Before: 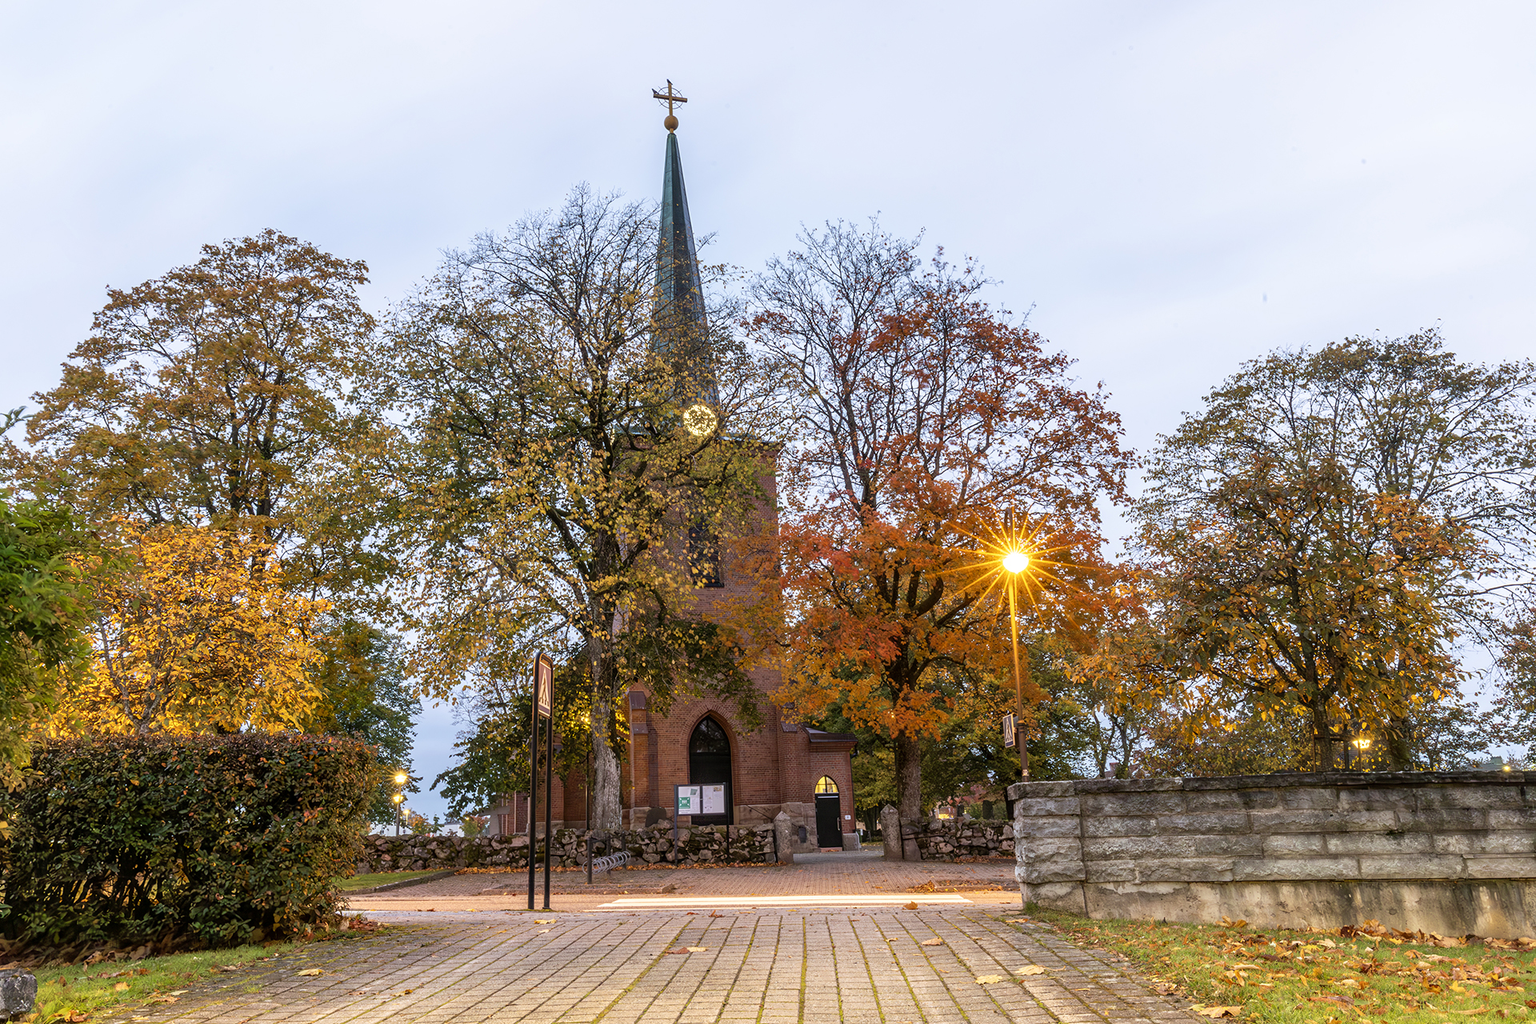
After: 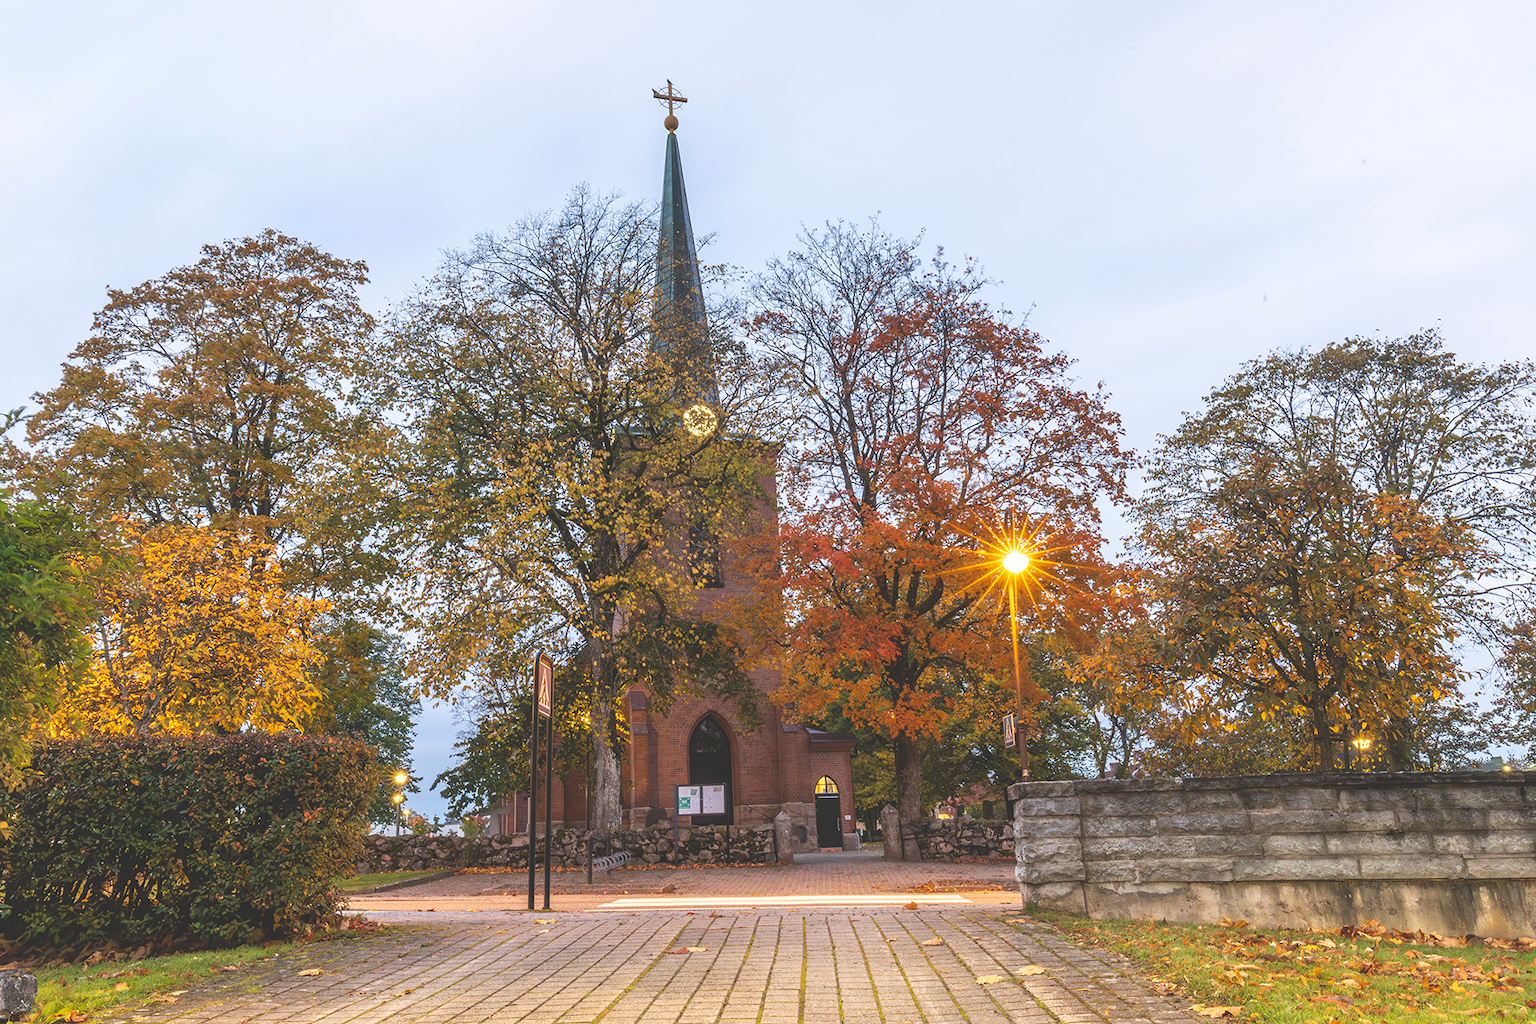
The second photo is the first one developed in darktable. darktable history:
exposure: black level correction -0.028, compensate highlight preservation false
